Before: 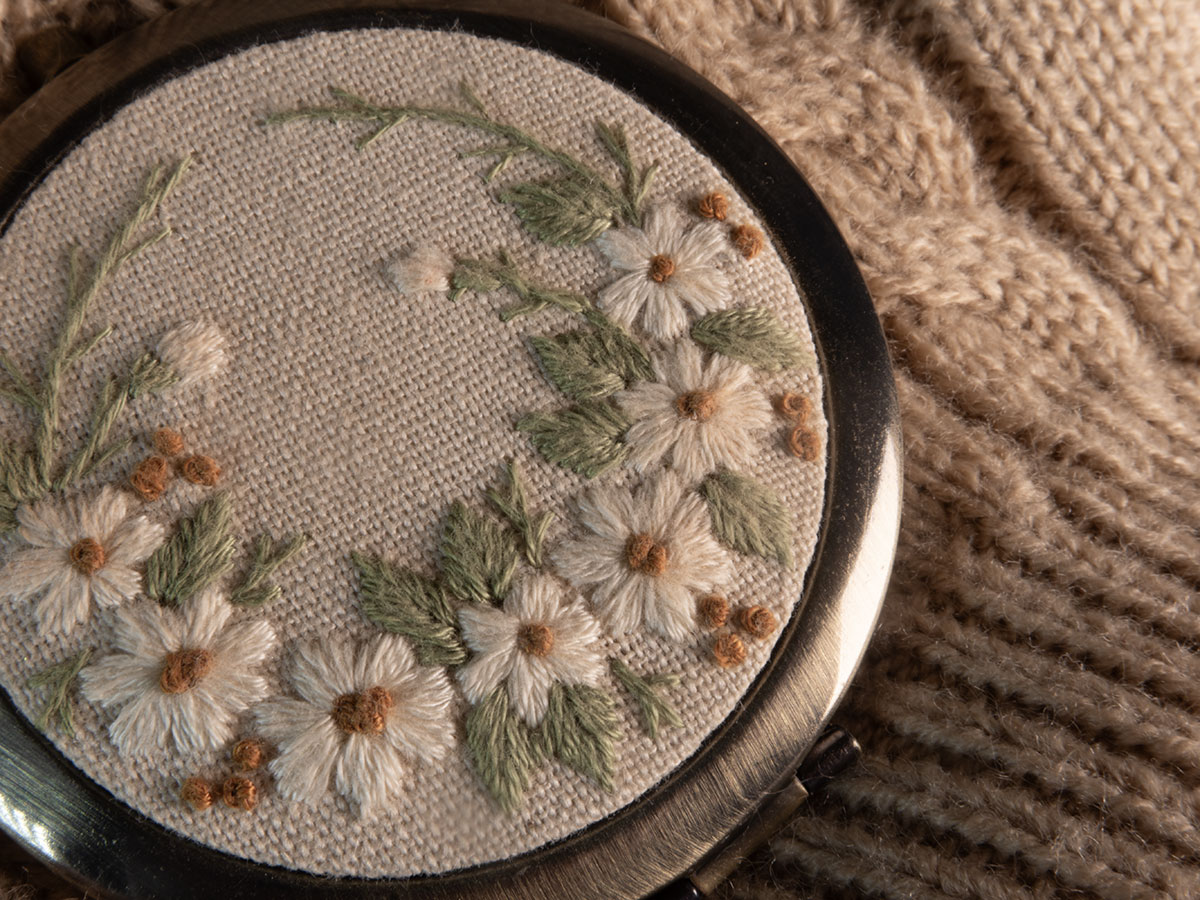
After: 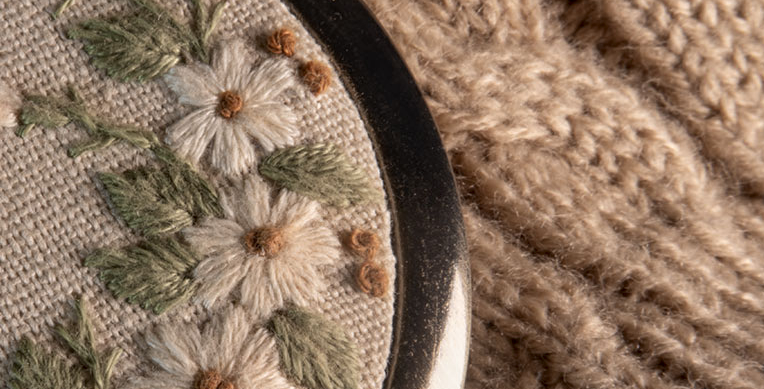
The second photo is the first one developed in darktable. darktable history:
local contrast: on, module defaults
crop: left 36.005%, top 18.293%, right 0.31%, bottom 38.444%
white balance: red 1, blue 1
